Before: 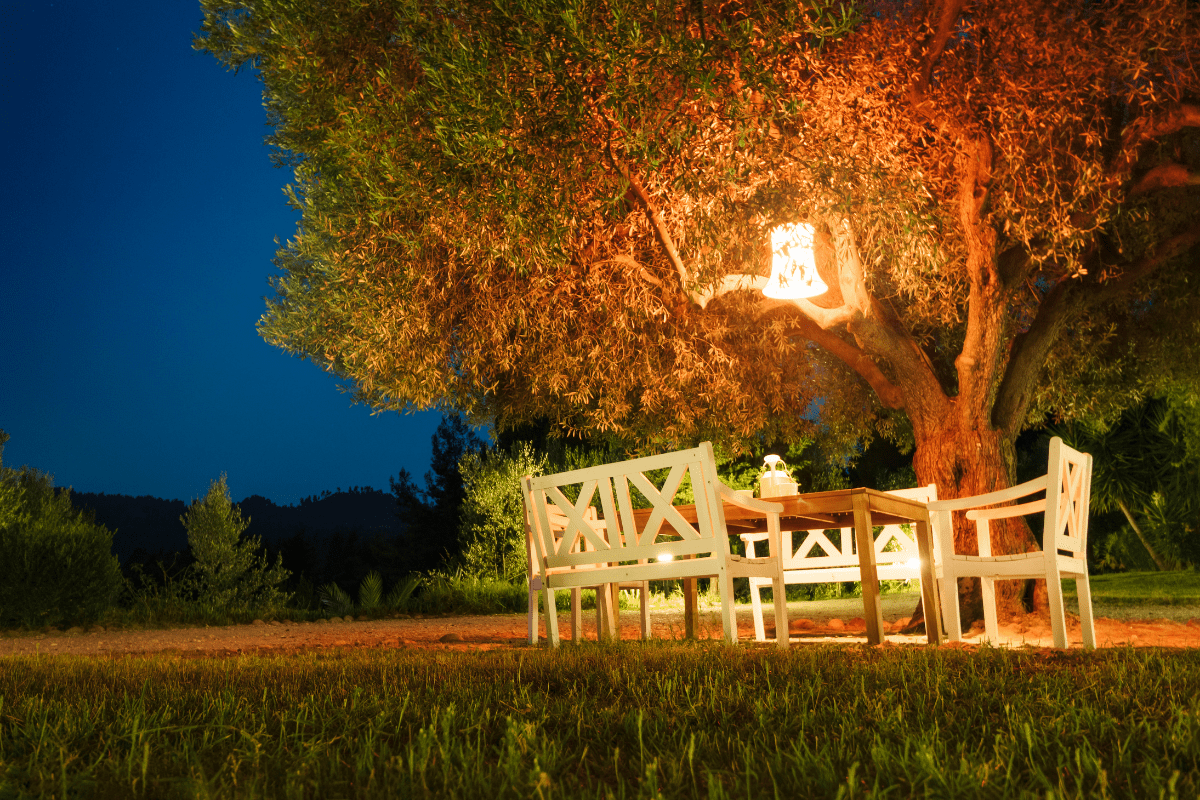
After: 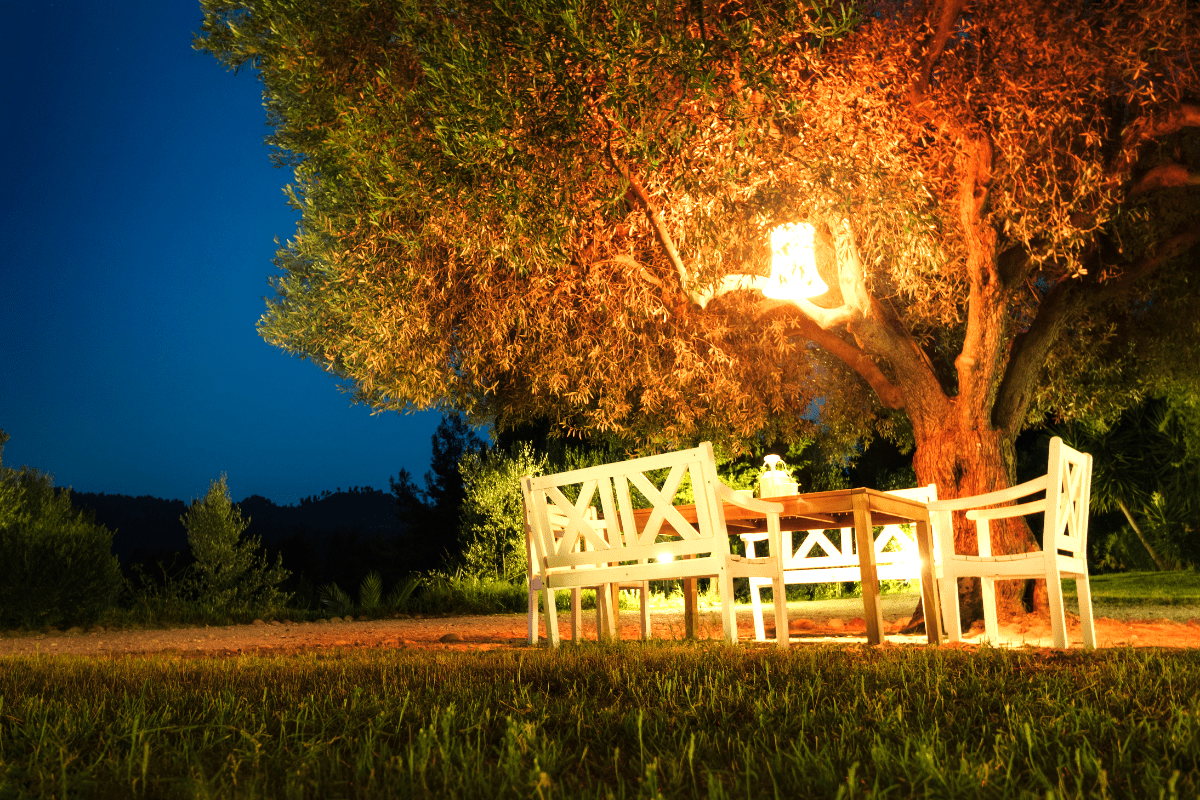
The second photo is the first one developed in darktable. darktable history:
tone equalizer: -8 EV -0.783 EV, -7 EV -0.711 EV, -6 EV -0.56 EV, -5 EV -0.388 EV, -3 EV 0.396 EV, -2 EV 0.6 EV, -1 EV 0.695 EV, +0 EV 0.73 EV, mask exposure compensation -0.502 EV
